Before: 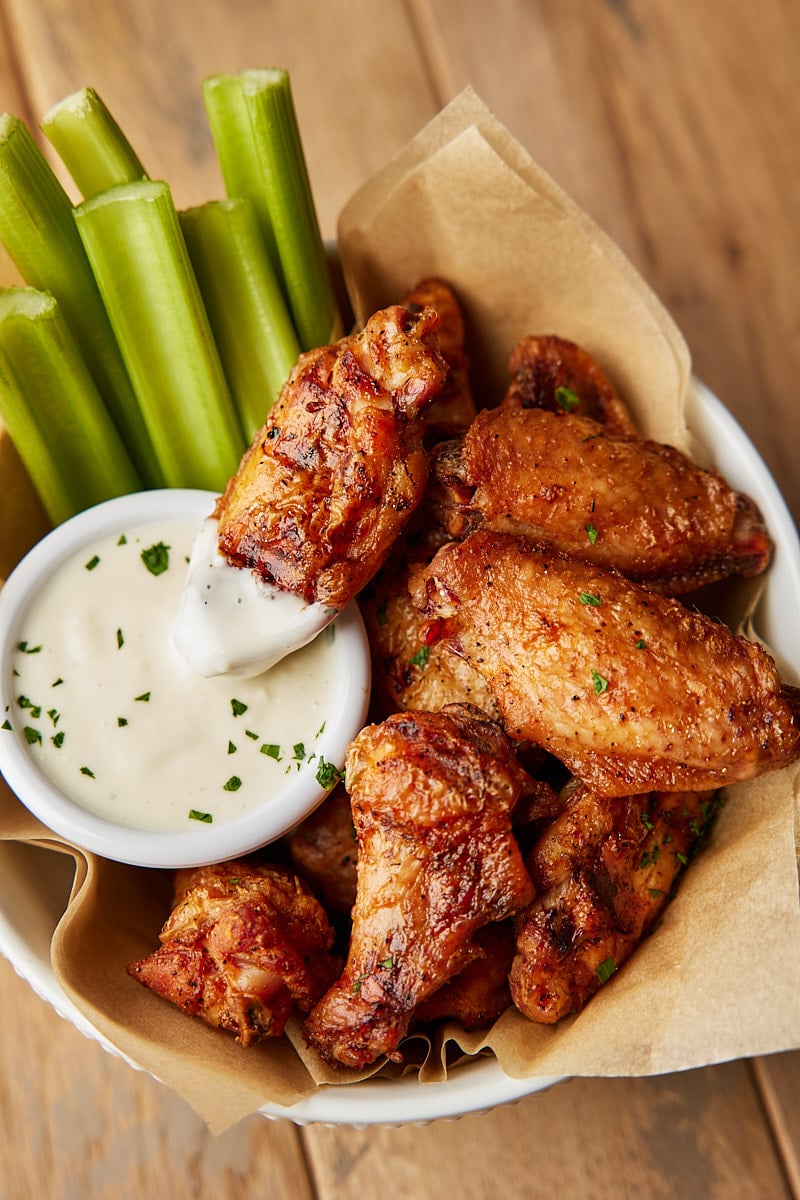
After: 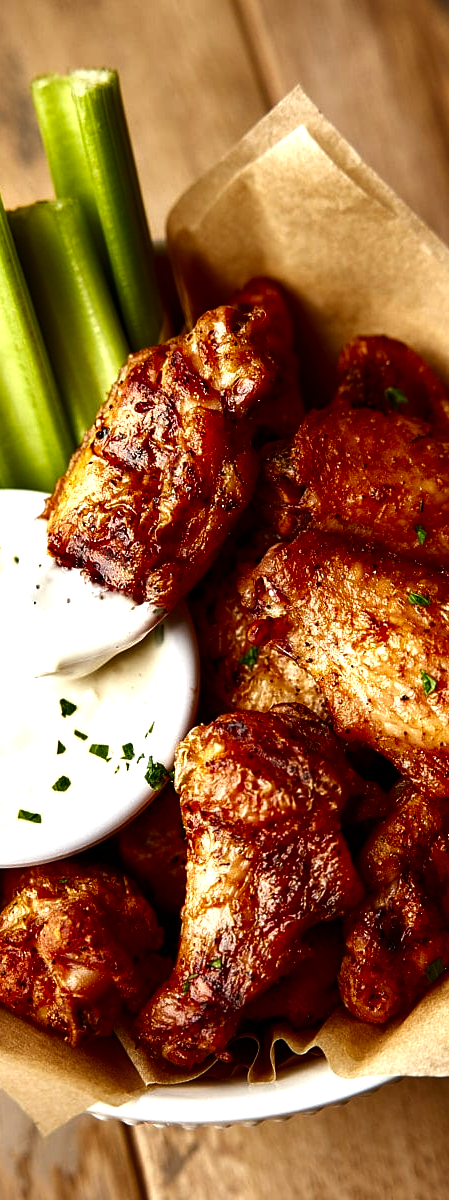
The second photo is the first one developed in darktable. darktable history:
crop: left 21.421%, right 22.381%
contrast brightness saturation: brightness -0.508
tone equalizer: -8 EV -0.72 EV, -7 EV -0.715 EV, -6 EV -0.631 EV, -5 EV -0.423 EV, -3 EV 0.399 EV, -2 EV 0.6 EV, -1 EV 0.684 EV, +0 EV 0.767 EV
